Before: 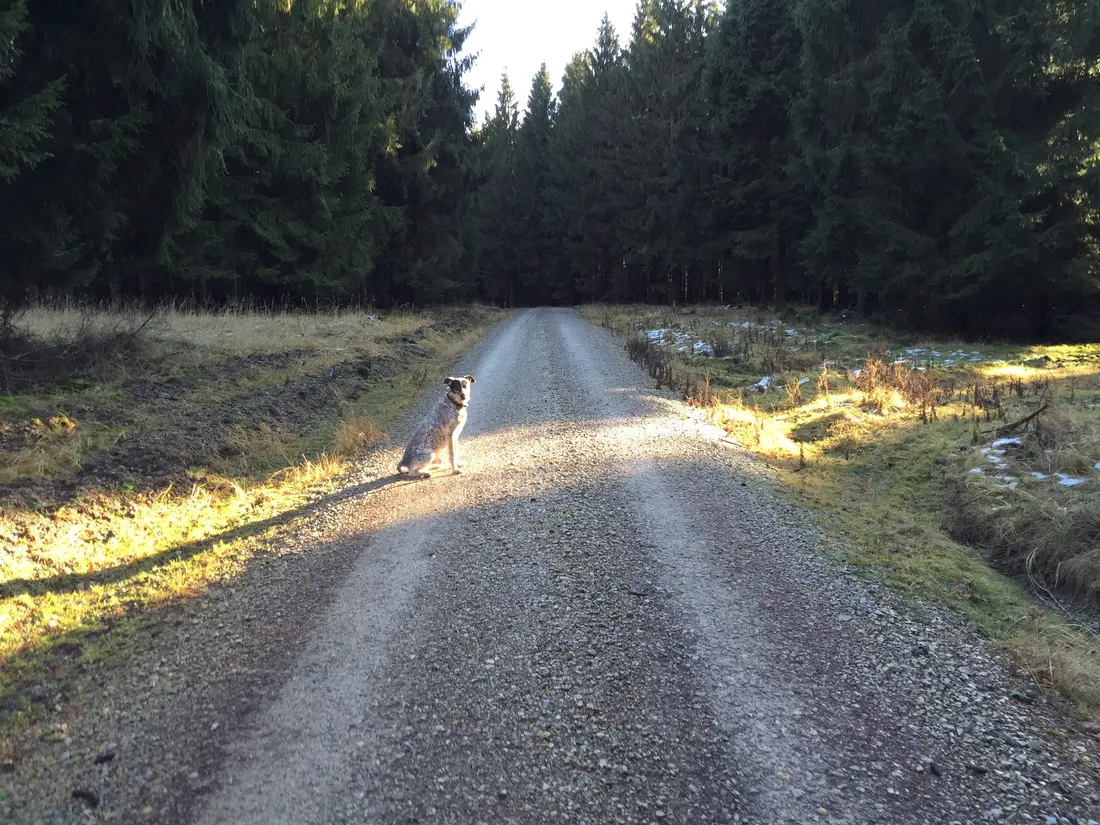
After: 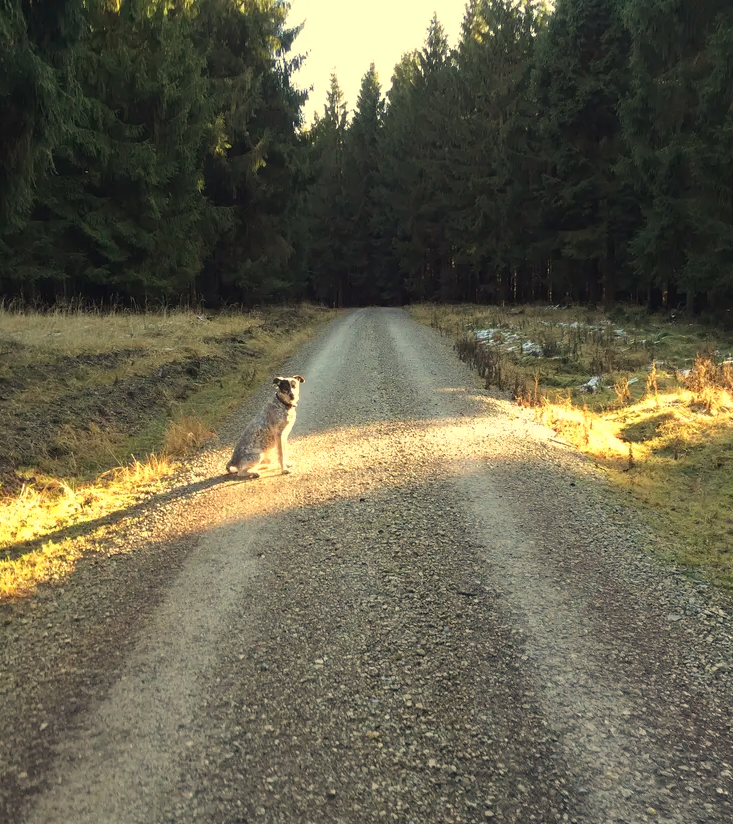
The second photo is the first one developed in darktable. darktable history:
crop and rotate: left 15.546%, right 17.787%
white balance: red 1.08, blue 0.791
